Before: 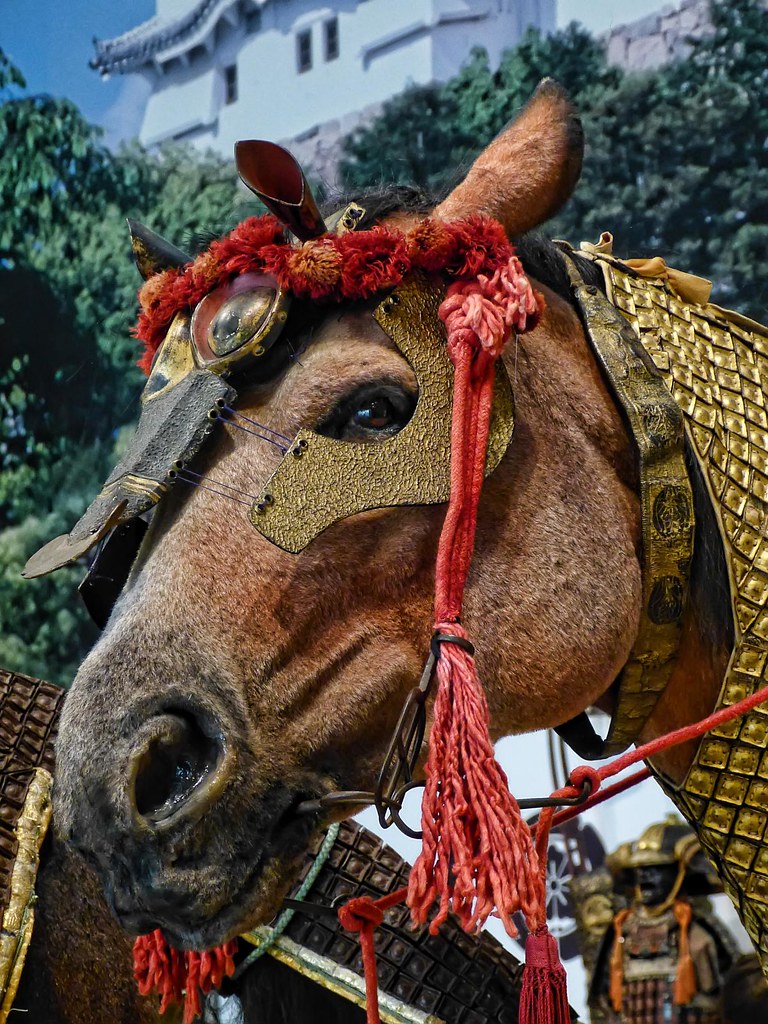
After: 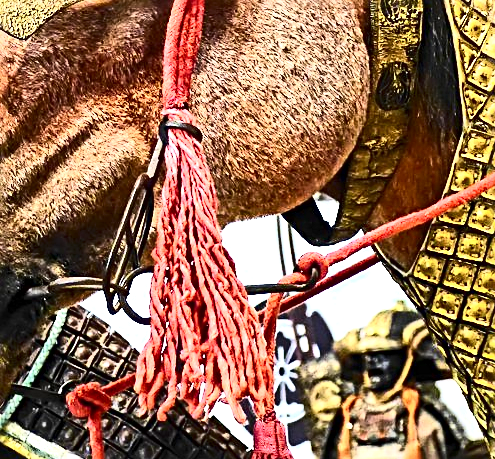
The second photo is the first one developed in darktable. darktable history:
crop and rotate: left 35.509%, top 50.238%, bottom 4.934%
exposure: black level correction 0, exposure 1.45 EV, compensate exposure bias true, compensate highlight preservation false
sharpen: radius 3.025, amount 0.757
contrast brightness saturation: contrast 0.39, brightness 0.1
